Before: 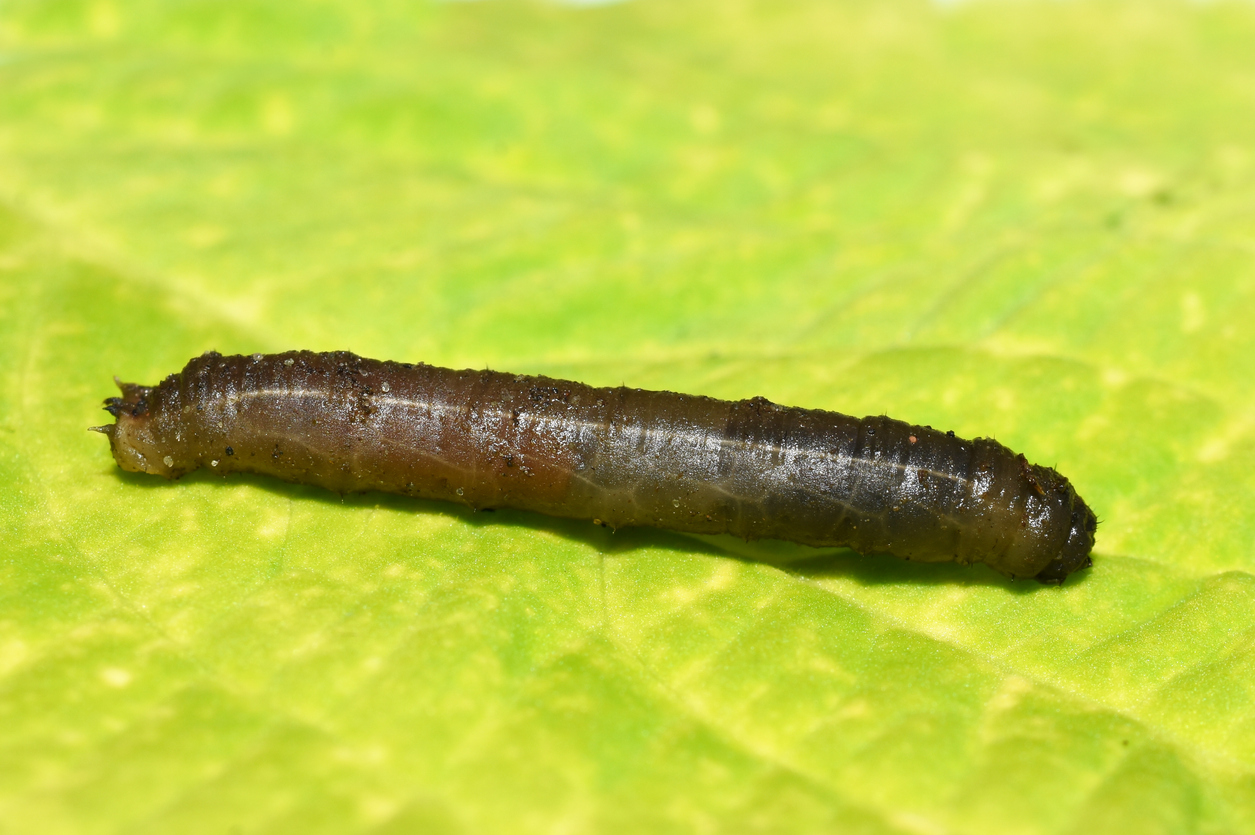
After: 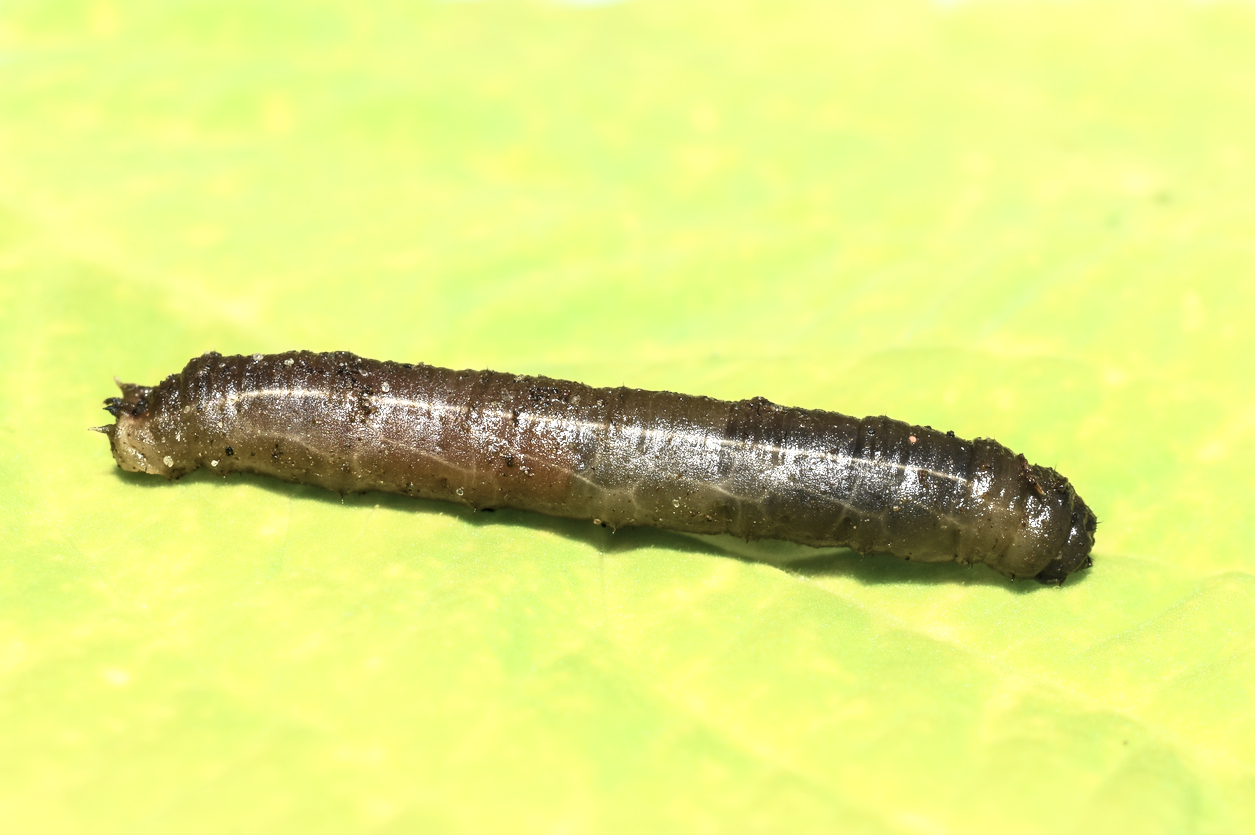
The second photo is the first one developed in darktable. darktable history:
contrast brightness saturation: contrast 0.43, brightness 0.56, saturation -0.19
local contrast: detail 144%
